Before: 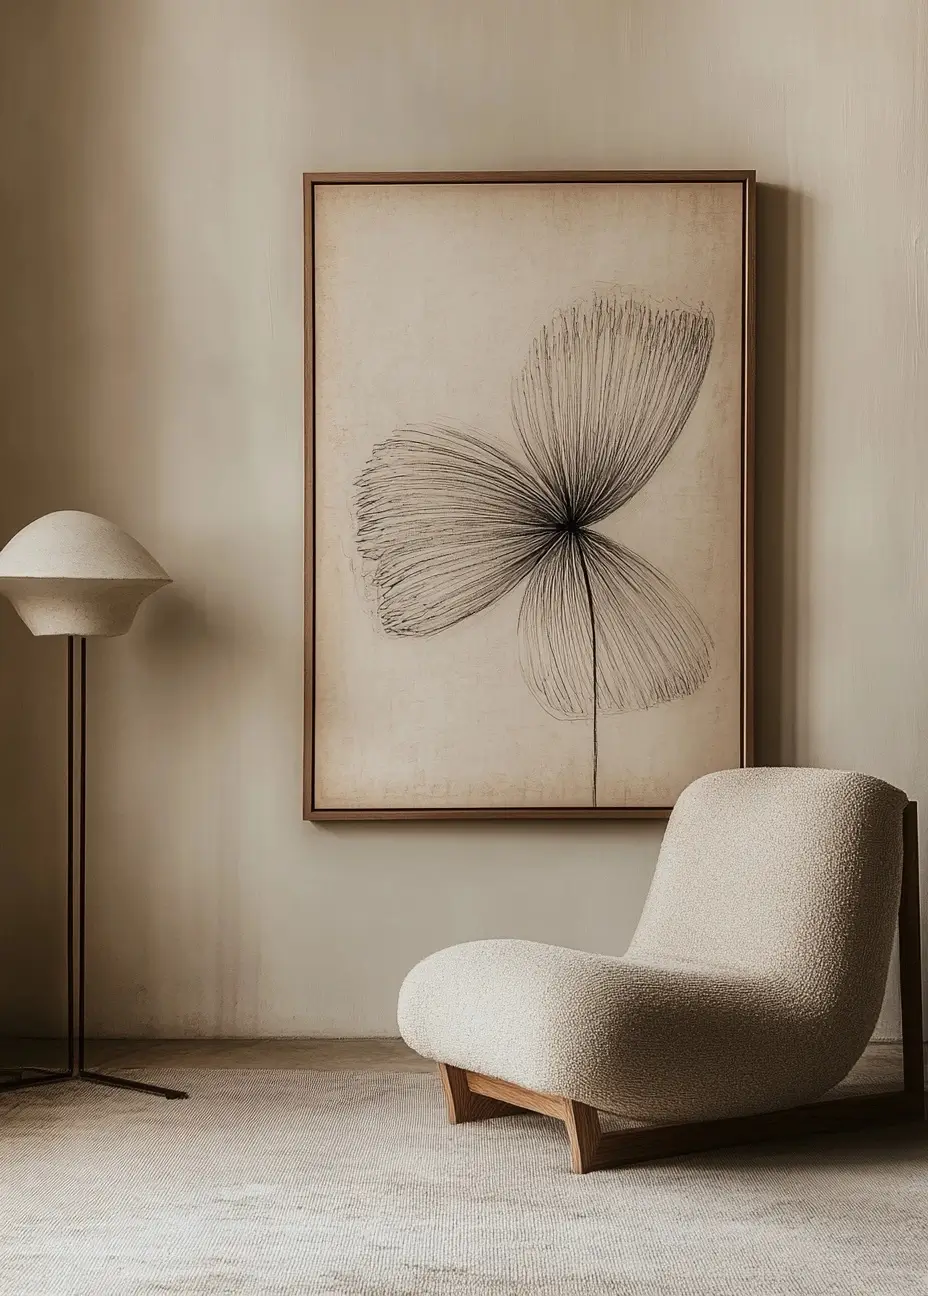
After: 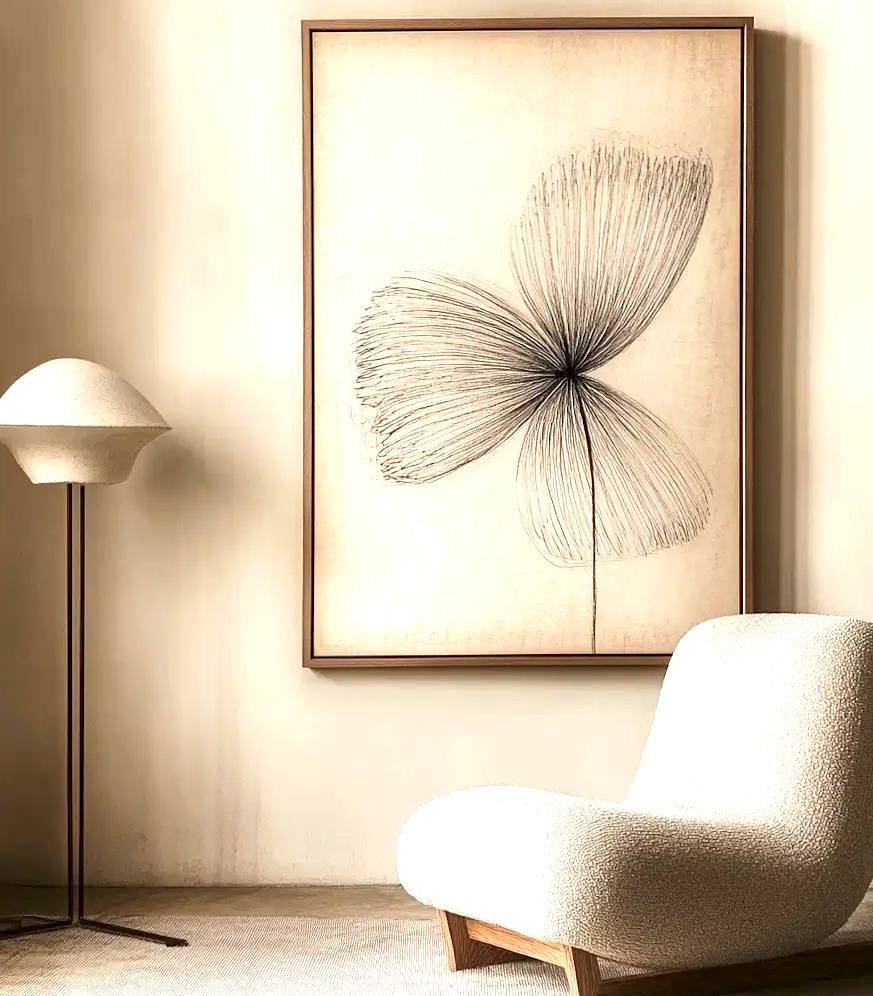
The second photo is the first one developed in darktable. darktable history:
crop and rotate: angle 0.107°, top 11.738%, right 5.644%, bottom 11.159%
exposure: black level correction 0.001, exposure 1.305 EV, compensate highlight preservation false
